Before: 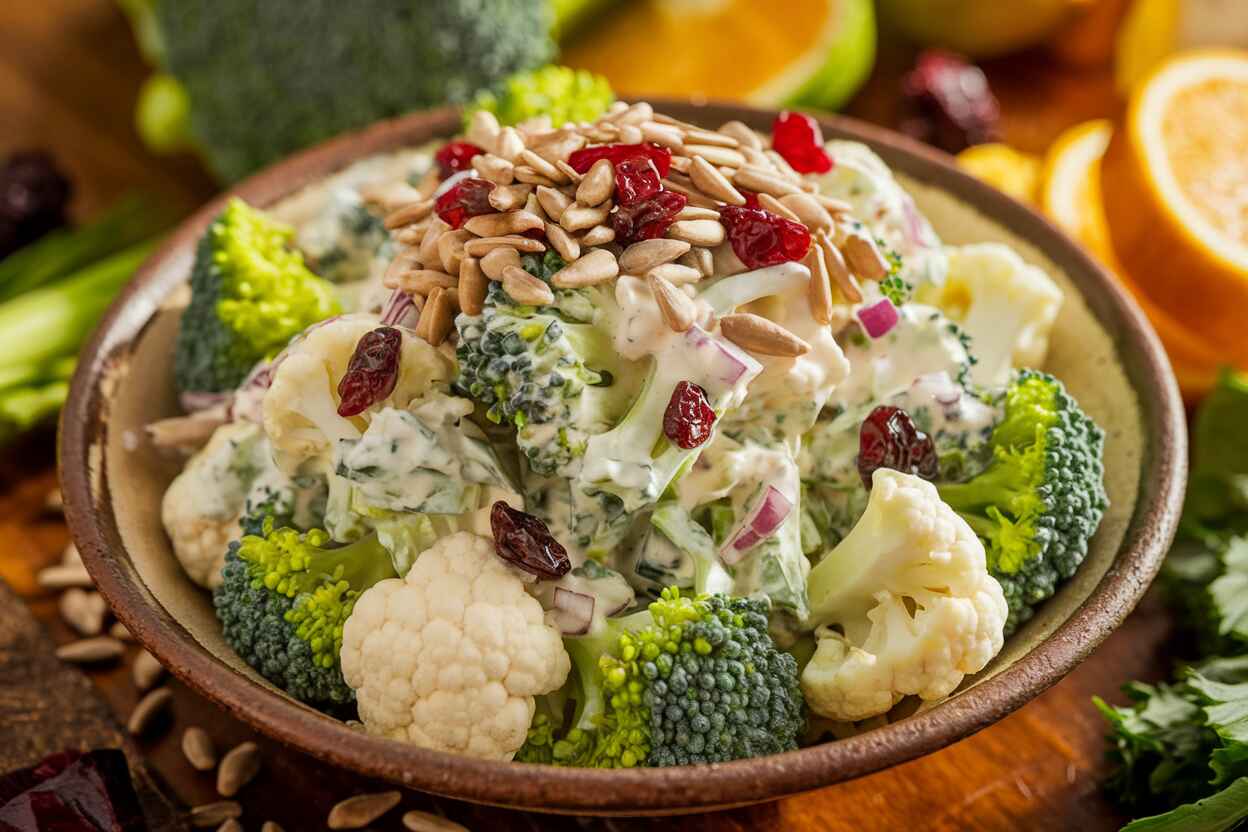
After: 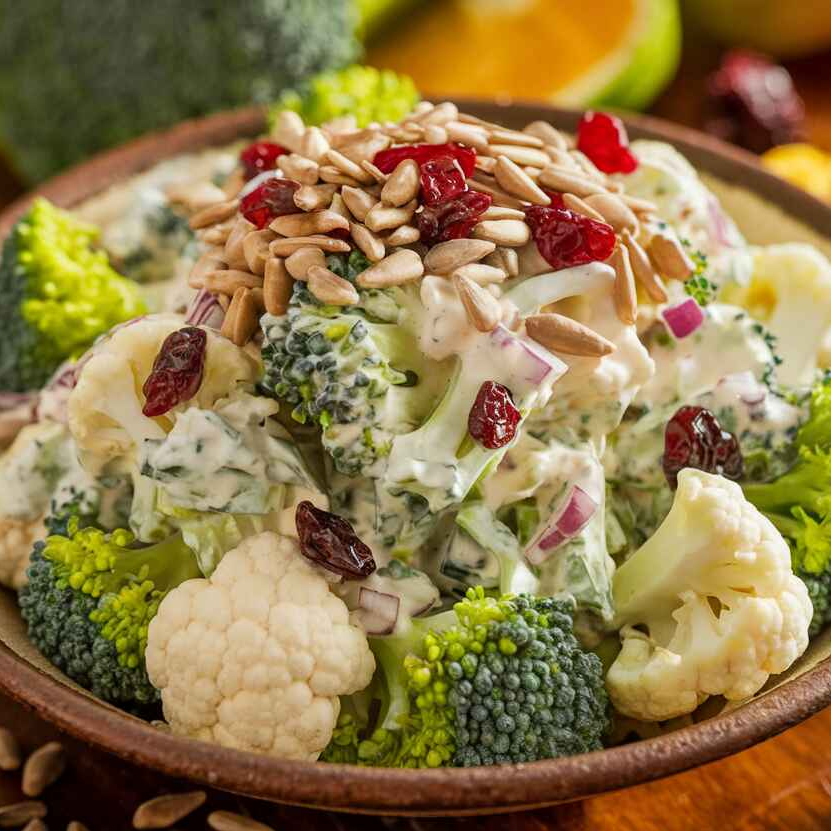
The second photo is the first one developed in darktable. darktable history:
crop and rotate: left 15.626%, right 17.748%
